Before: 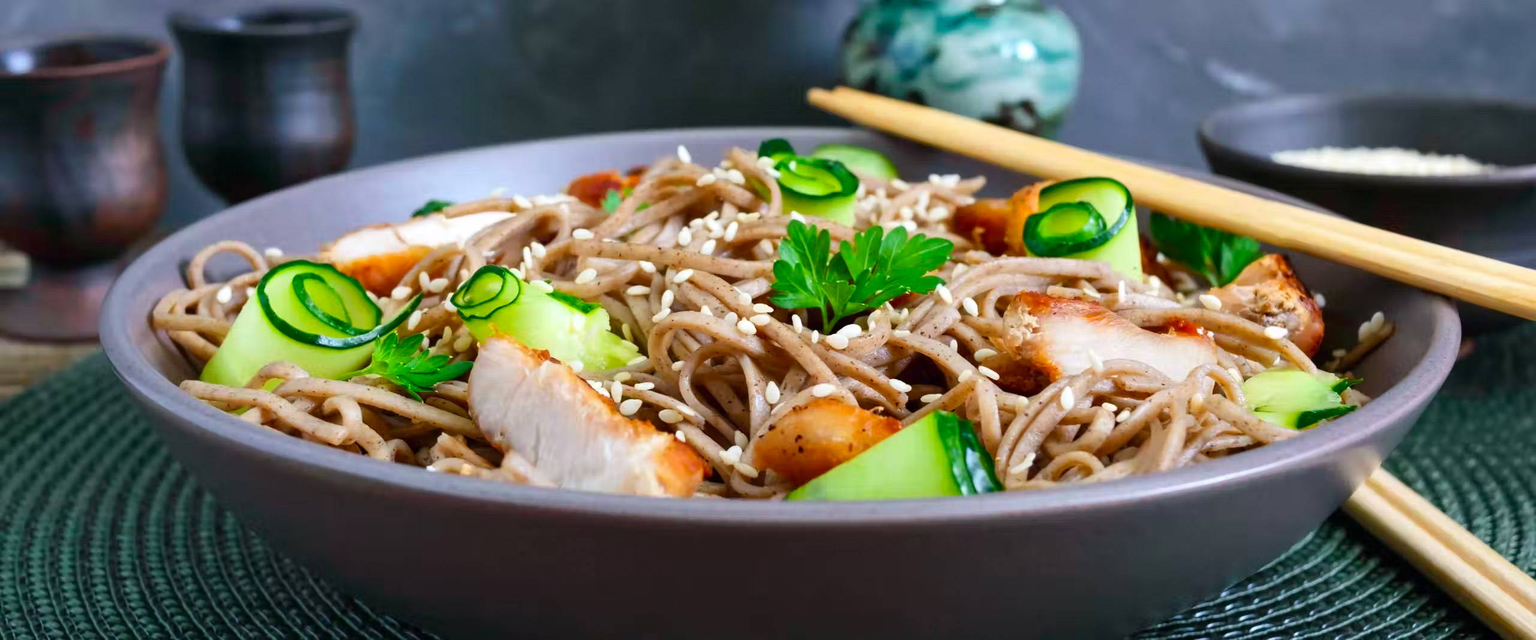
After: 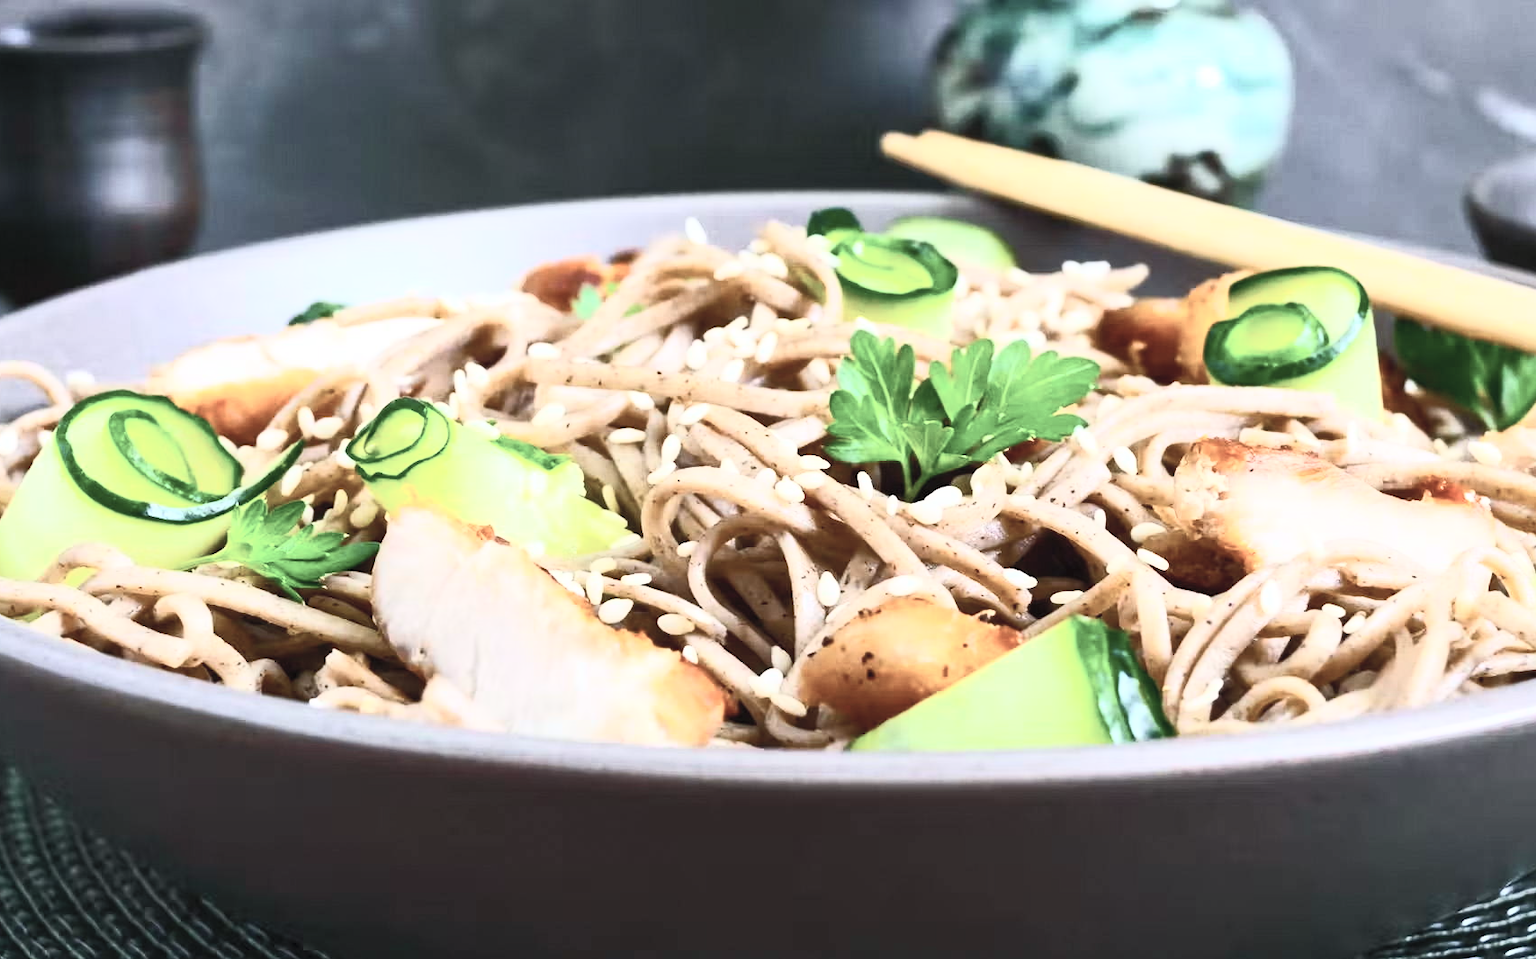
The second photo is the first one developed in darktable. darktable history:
contrast brightness saturation: contrast 0.562, brightness 0.568, saturation -0.346
crop and rotate: left 14.364%, right 18.929%
tone equalizer: on, module defaults
